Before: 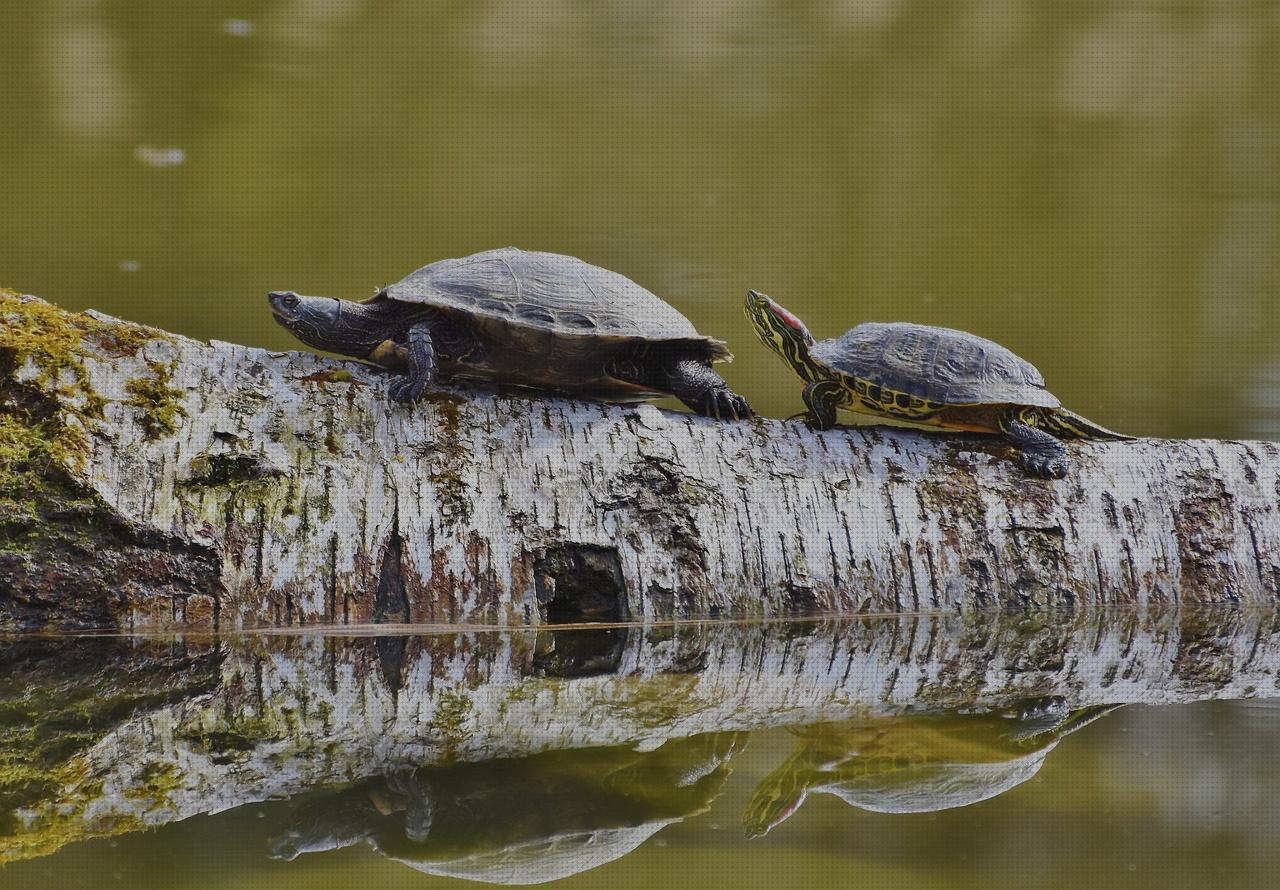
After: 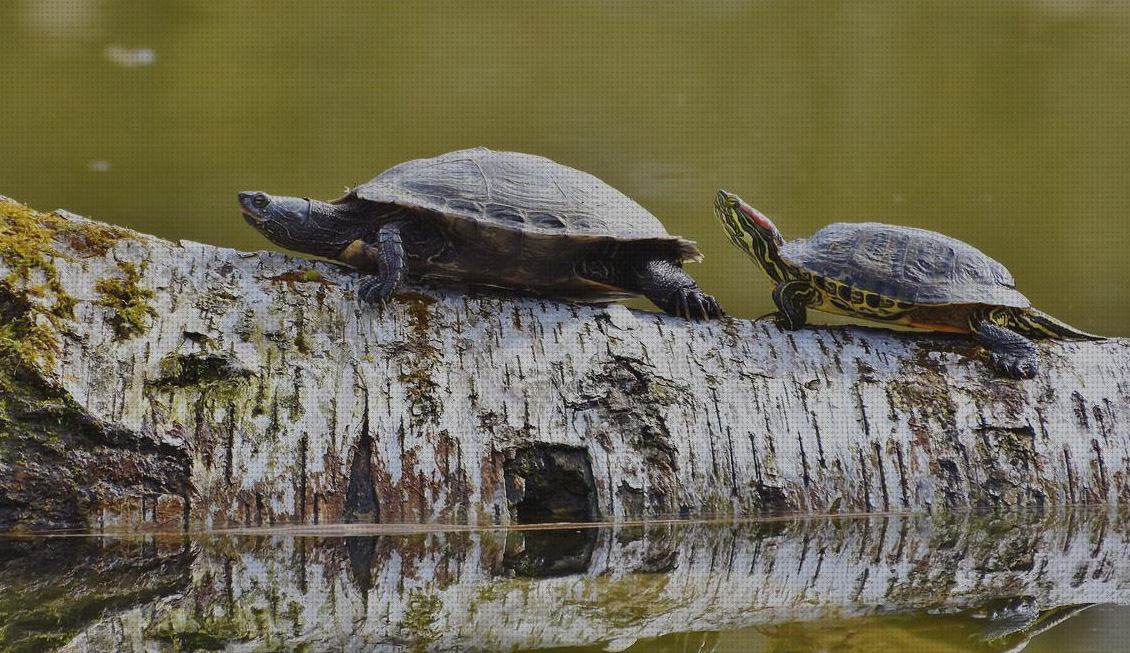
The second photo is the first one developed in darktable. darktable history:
crop and rotate: left 2.346%, top 11.263%, right 9.308%, bottom 15.326%
